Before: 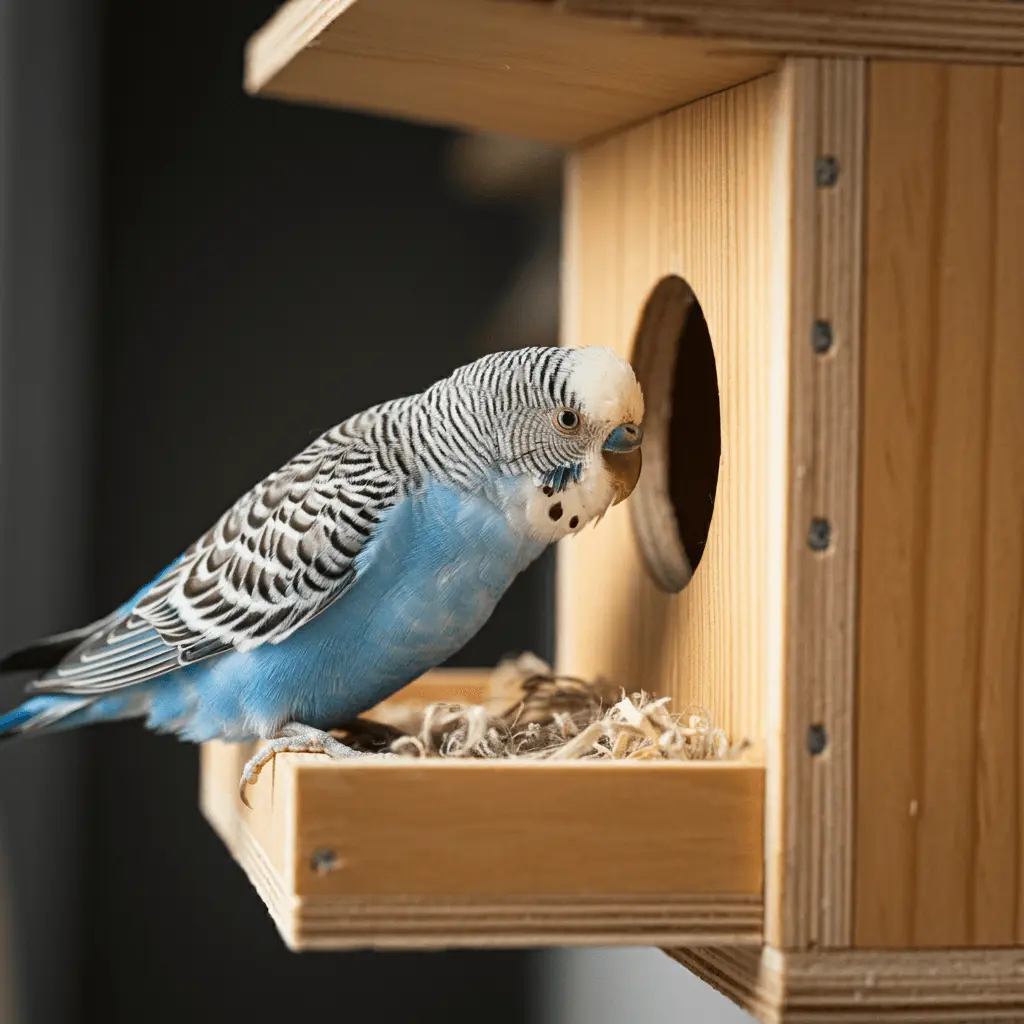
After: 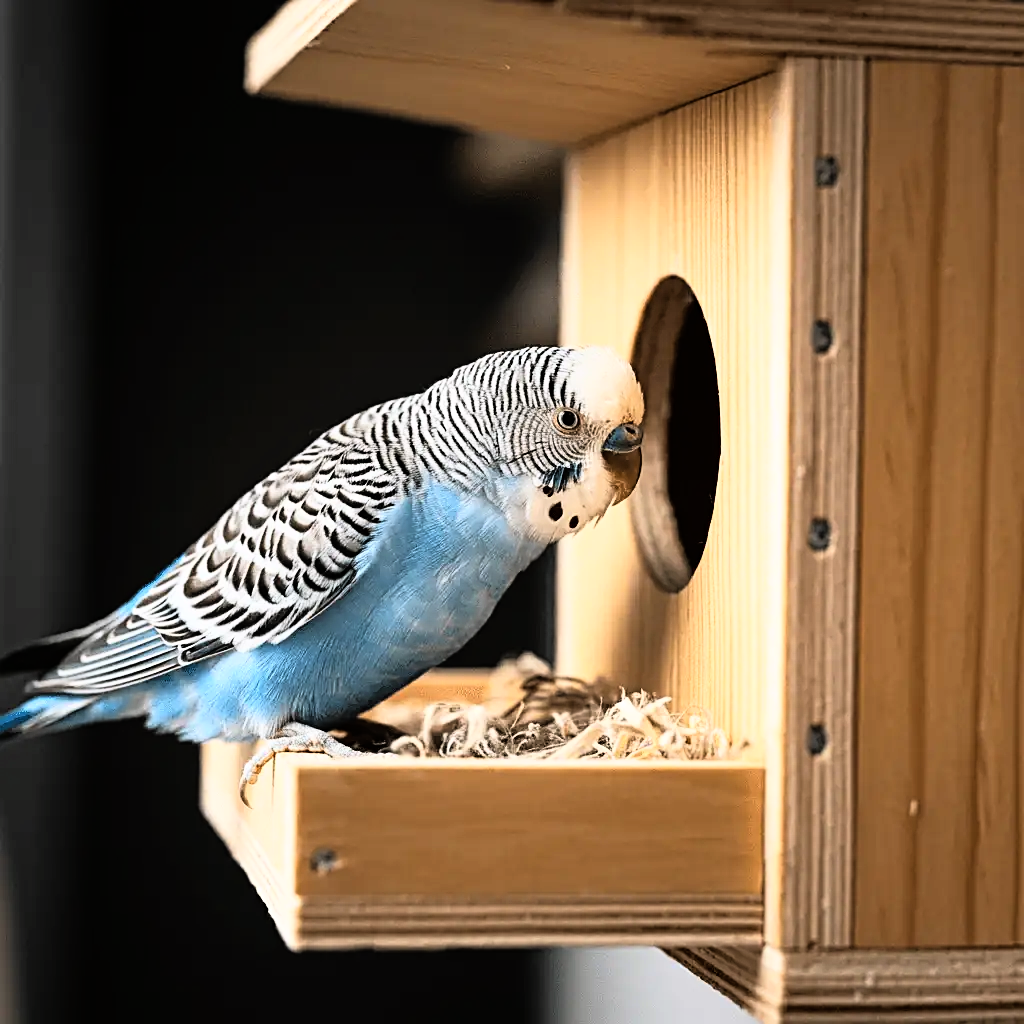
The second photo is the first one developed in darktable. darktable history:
tone equalizer: on, module defaults
rgb curve: curves: ch0 [(0, 0) (0.21, 0.15) (0.24, 0.21) (0.5, 0.75) (0.75, 0.96) (0.89, 0.99) (1, 1)]; ch1 [(0, 0.02) (0.21, 0.13) (0.25, 0.2) (0.5, 0.67) (0.75, 0.9) (0.89, 0.97) (1, 1)]; ch2 [(0, 0.02) (0.21, 0.13) (0.25, 0.2) (0.5, 0.67) (0.75, 0.9) (0.89, 0.97) (1, 1)], compensate middle gray true
base curve: curves: ch0 [(0, 0) (0.826, 0.587) (1, 1)]
white balance: red 1.004, blue 1.024
sharpen: on, module defaults
